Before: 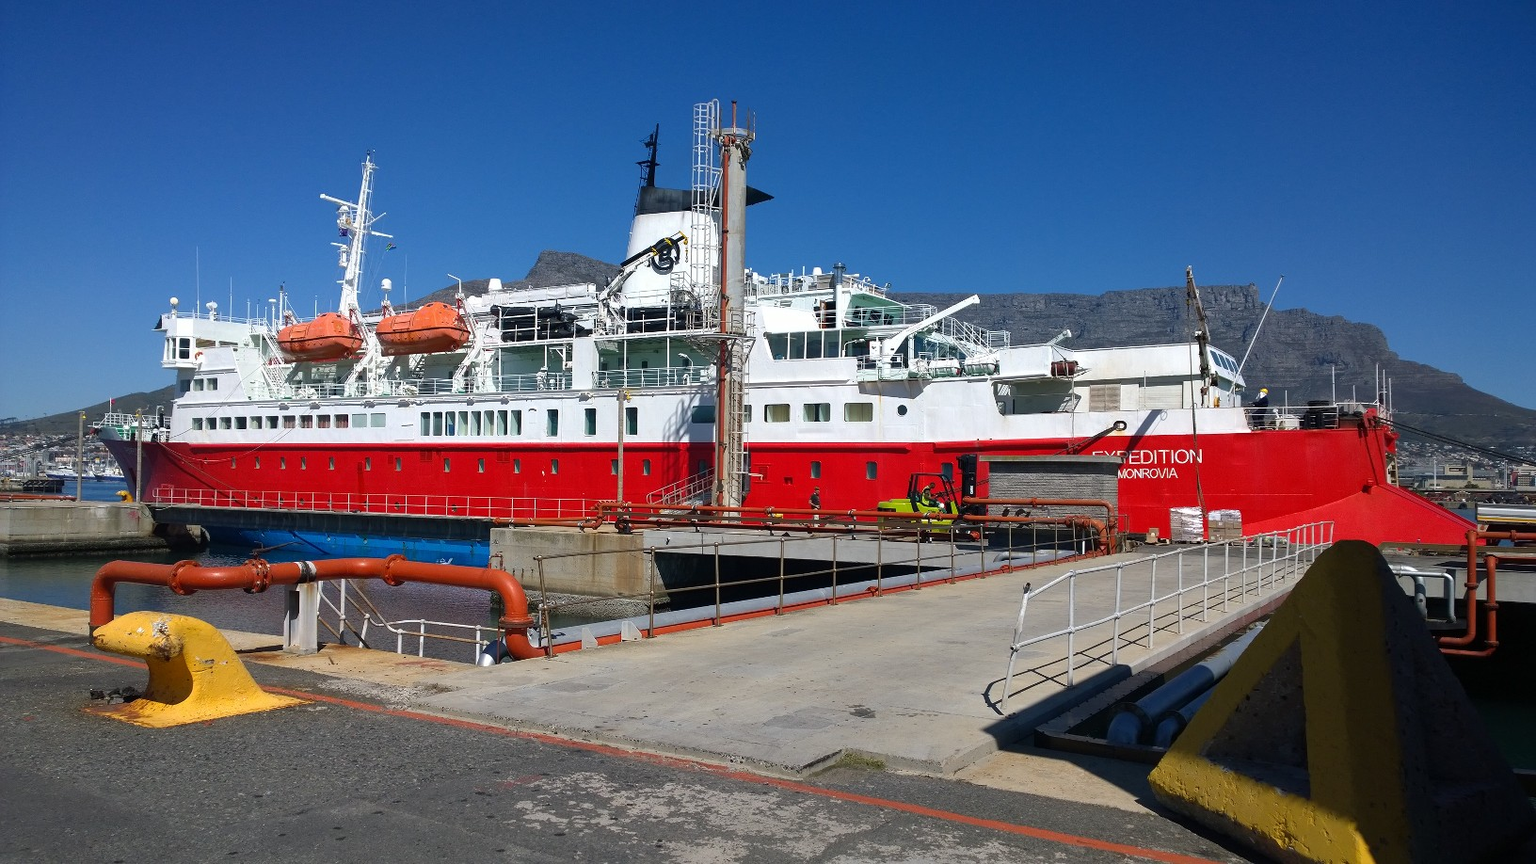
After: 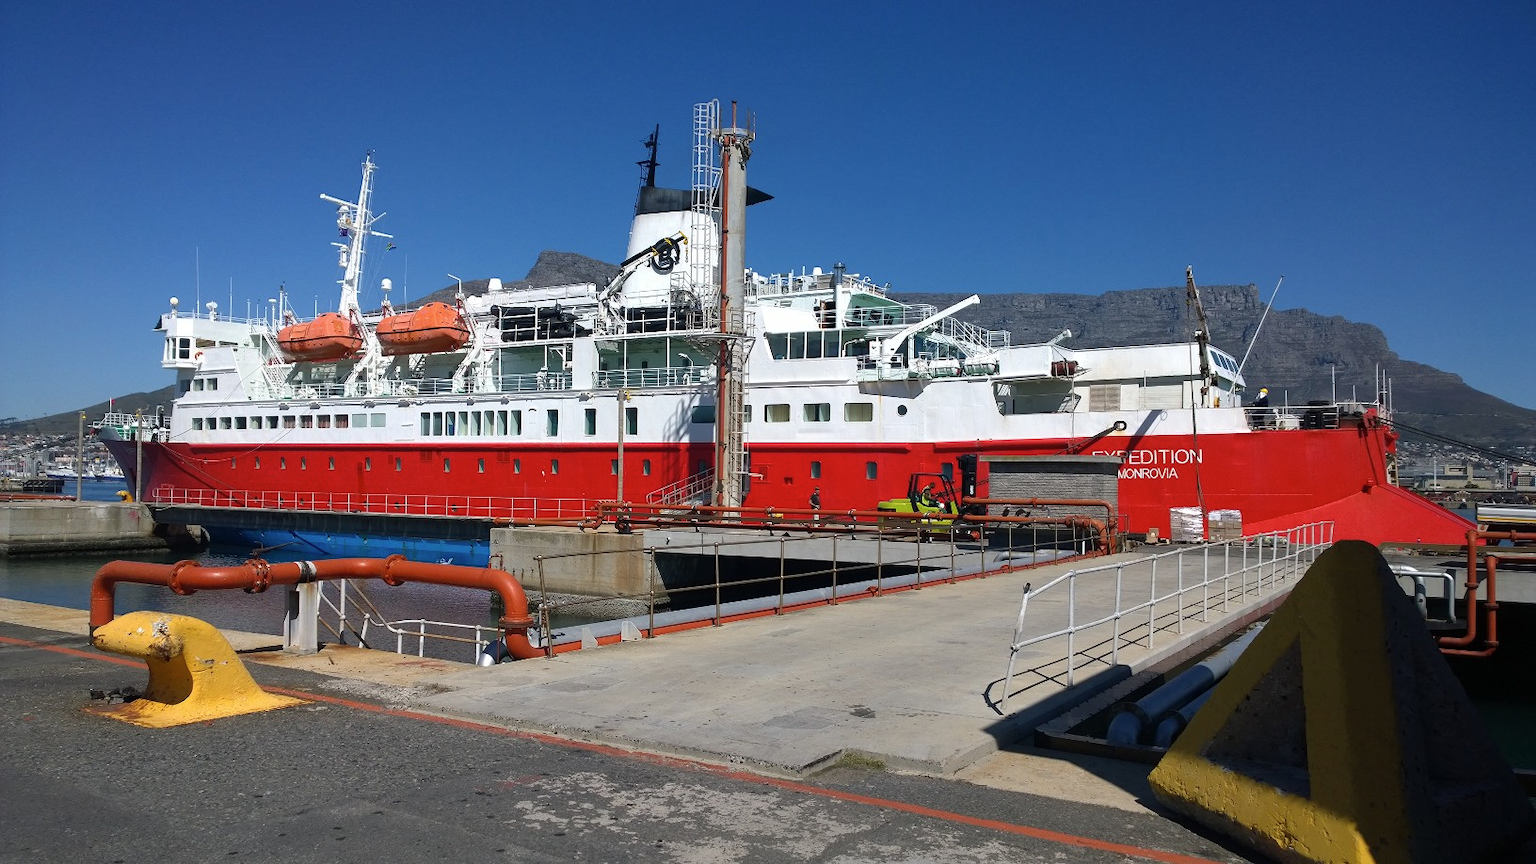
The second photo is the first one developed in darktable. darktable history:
tone equalizer: on, module defaults
contrast brightness saturation: saturation -0.068
